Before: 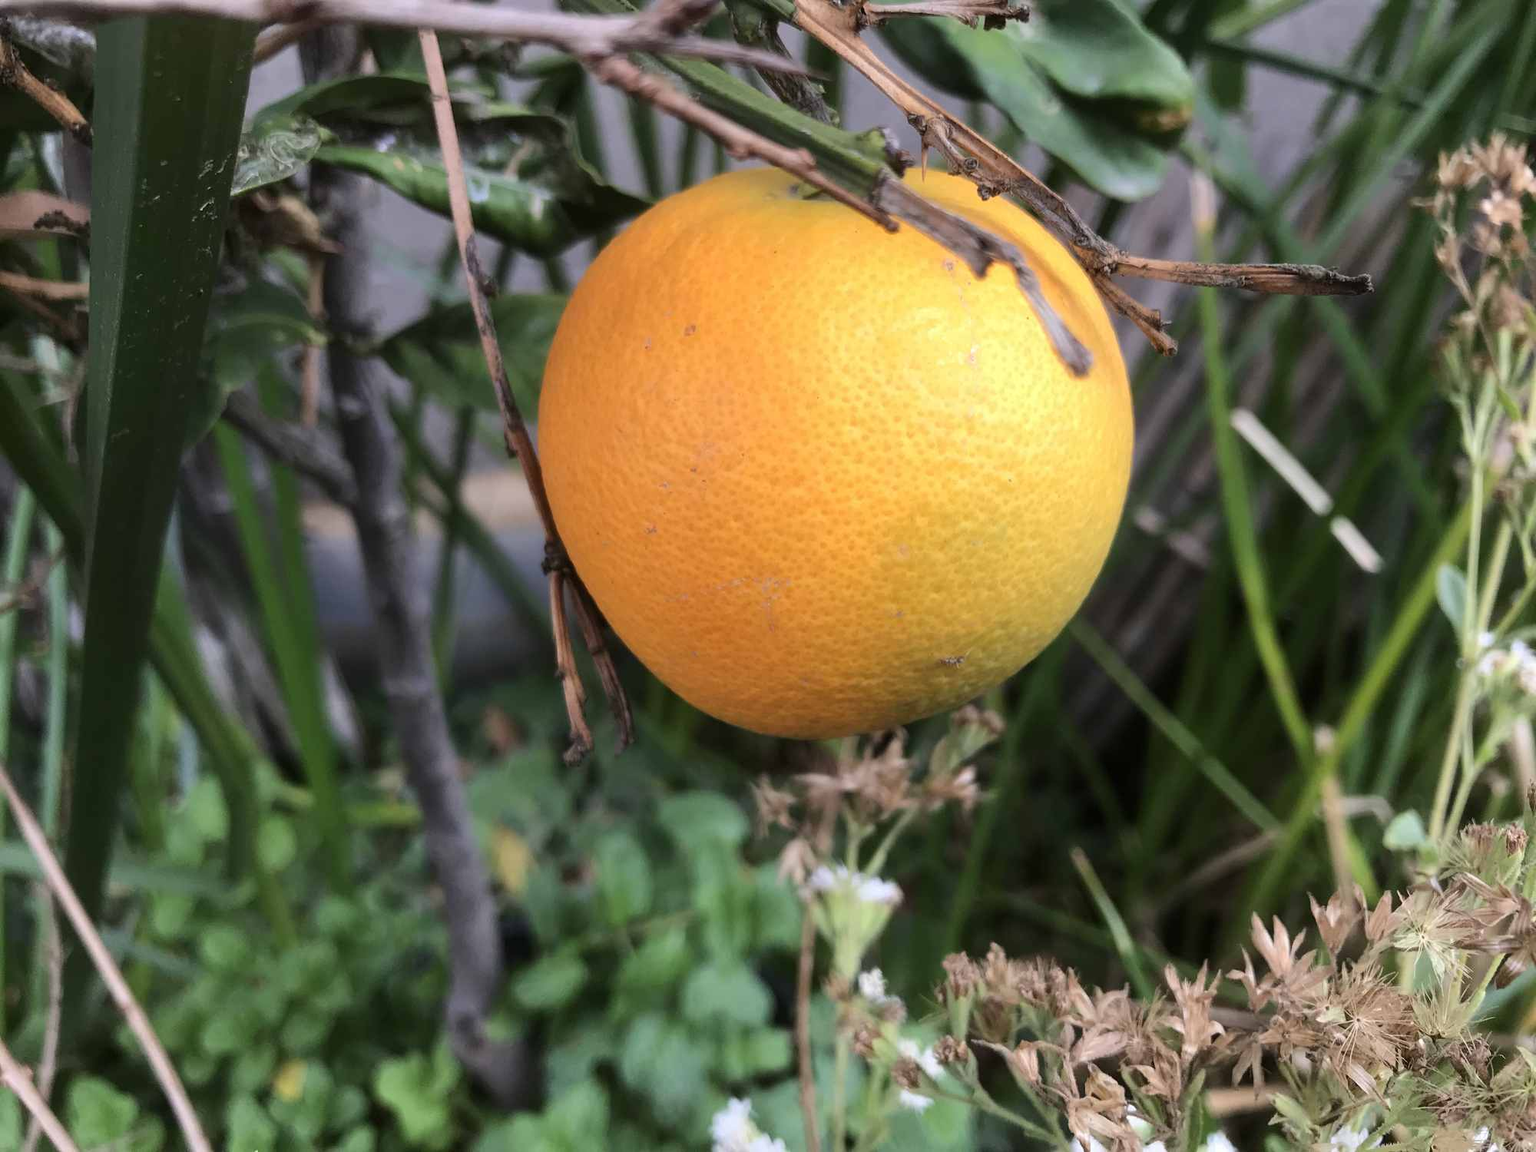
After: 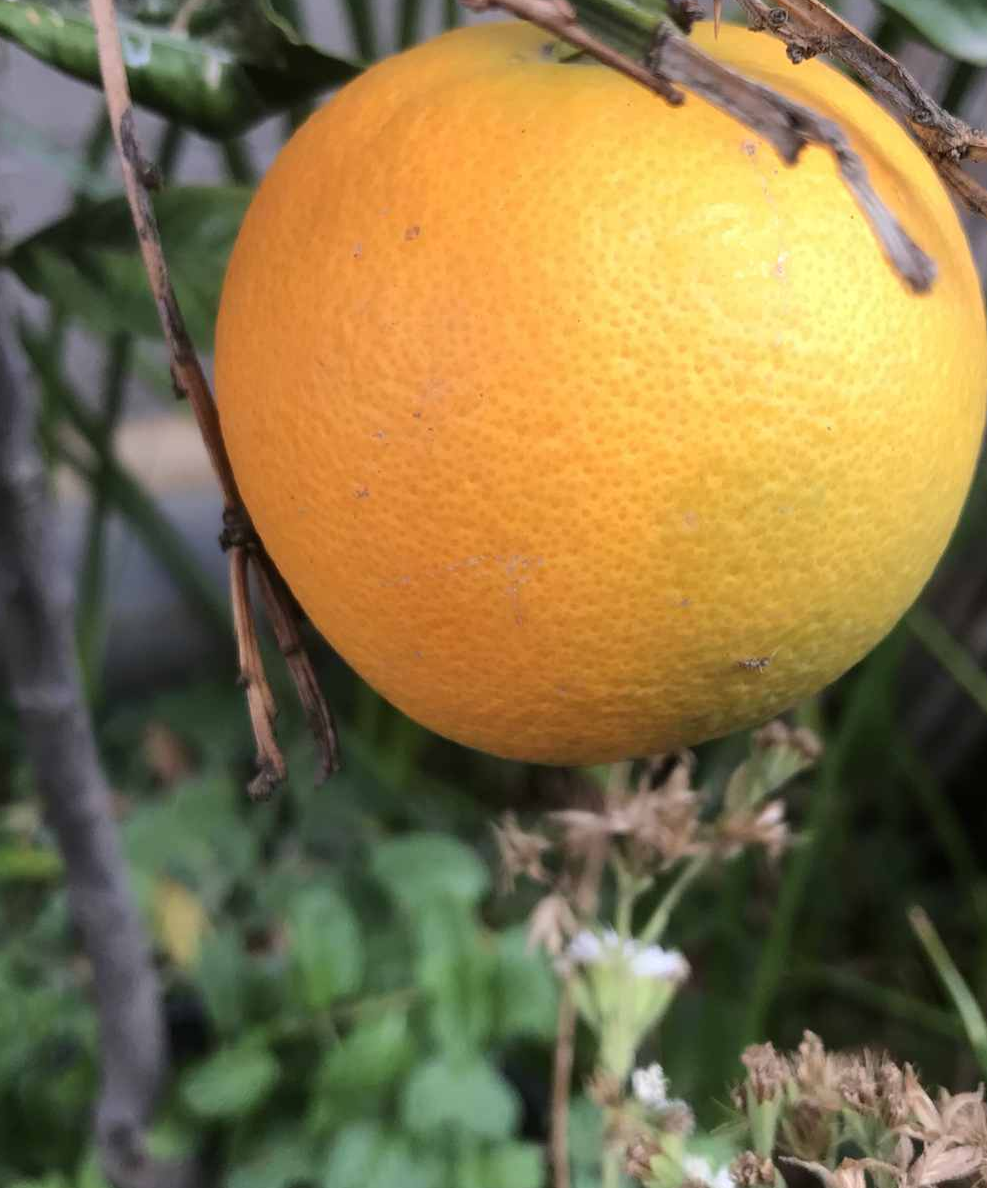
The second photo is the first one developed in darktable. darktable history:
crop and rotate: angle 0.024°, left 24.314%, top 13.19%, right 26.308%, bottom 7.651%
